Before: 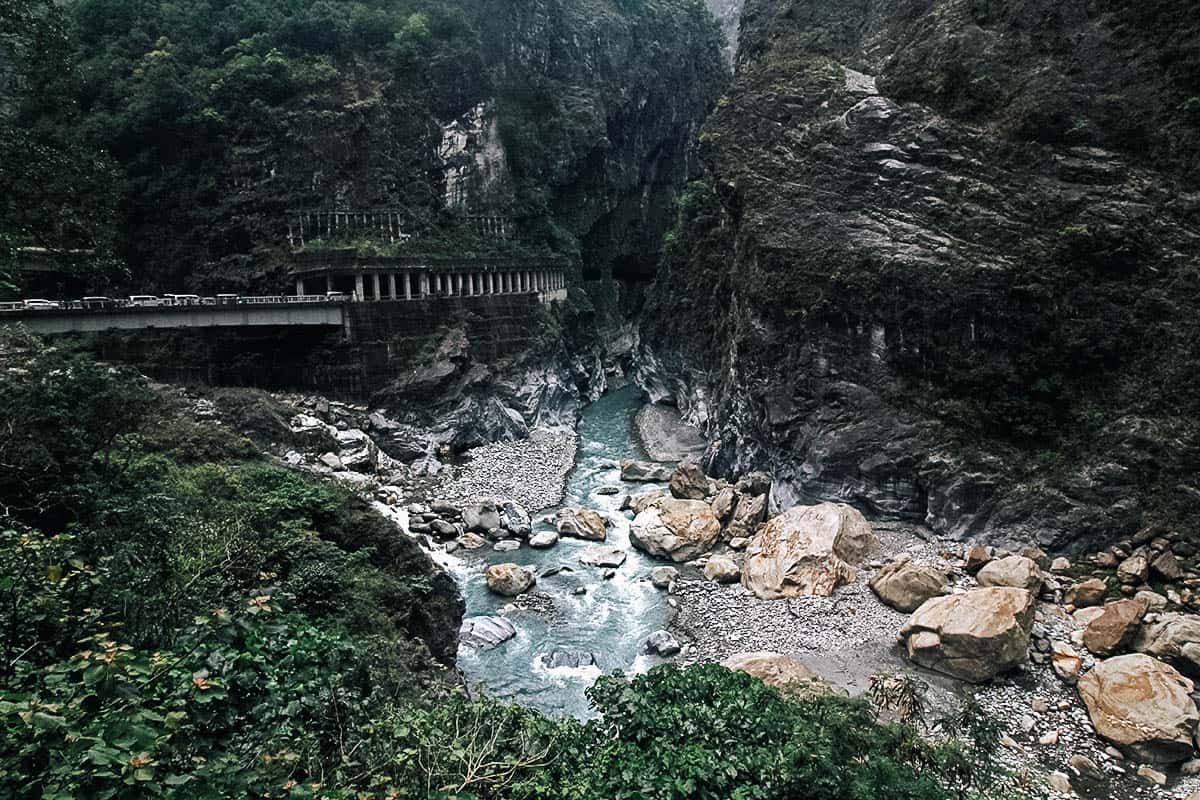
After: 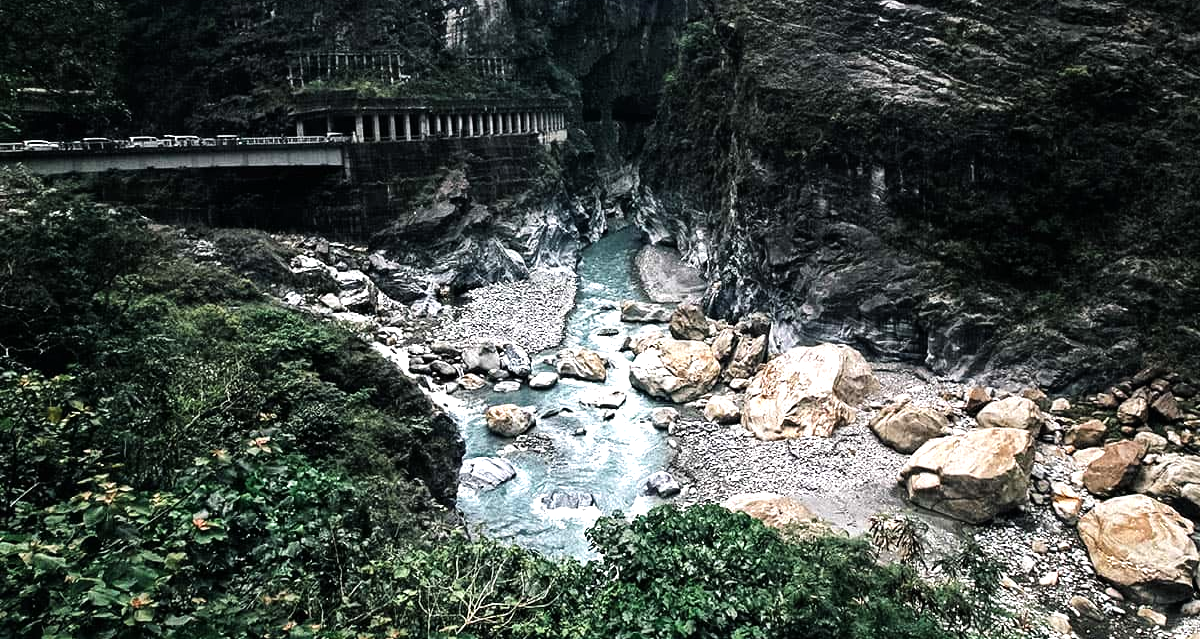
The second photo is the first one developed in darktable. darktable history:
crop and rotate: top 20.109%
tone equalizer: -8 EV -0.738 EV, -7 EV -0.74 EV, -6 EV -0.638 EV, -5 EV -0.386 EV, -3 EV 0.388 EV, -2 EV 0.6 EV, -1 EV 0.682 EV, +0 EV 0.761 EV
